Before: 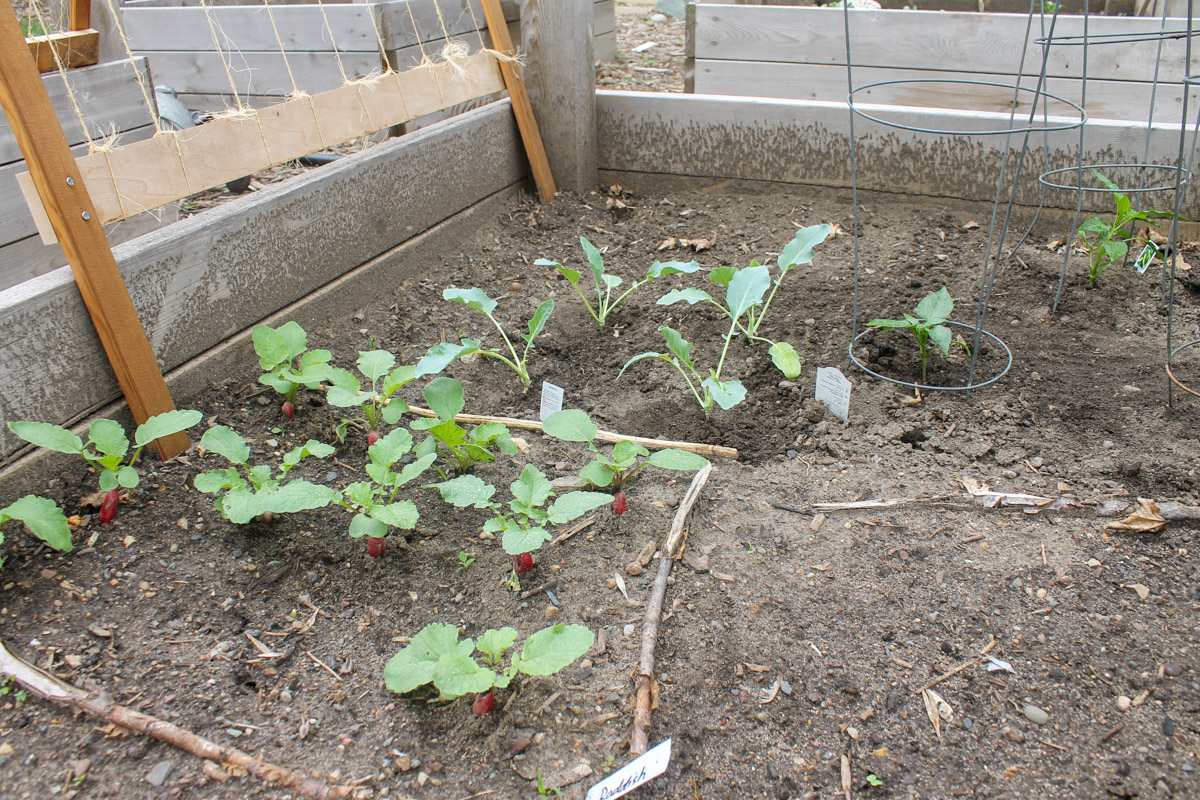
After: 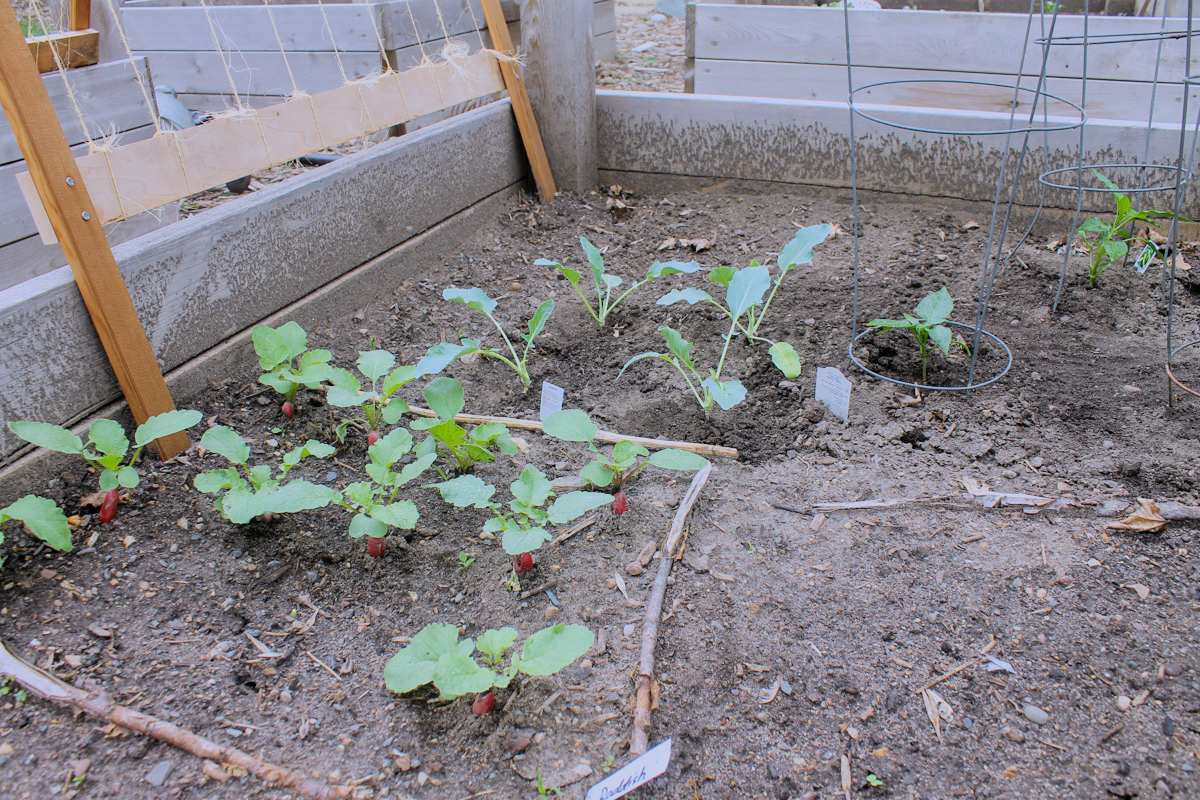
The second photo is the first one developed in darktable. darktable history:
white balance: red 1.042, blue 1.17
color correction: highlights a* -6.69, highlights b* 0.49
filmic rgb: black relative exposure -7.65 EV, white relative exposure 4.56 EV, hardness 3.61, color science v6 (2022)
